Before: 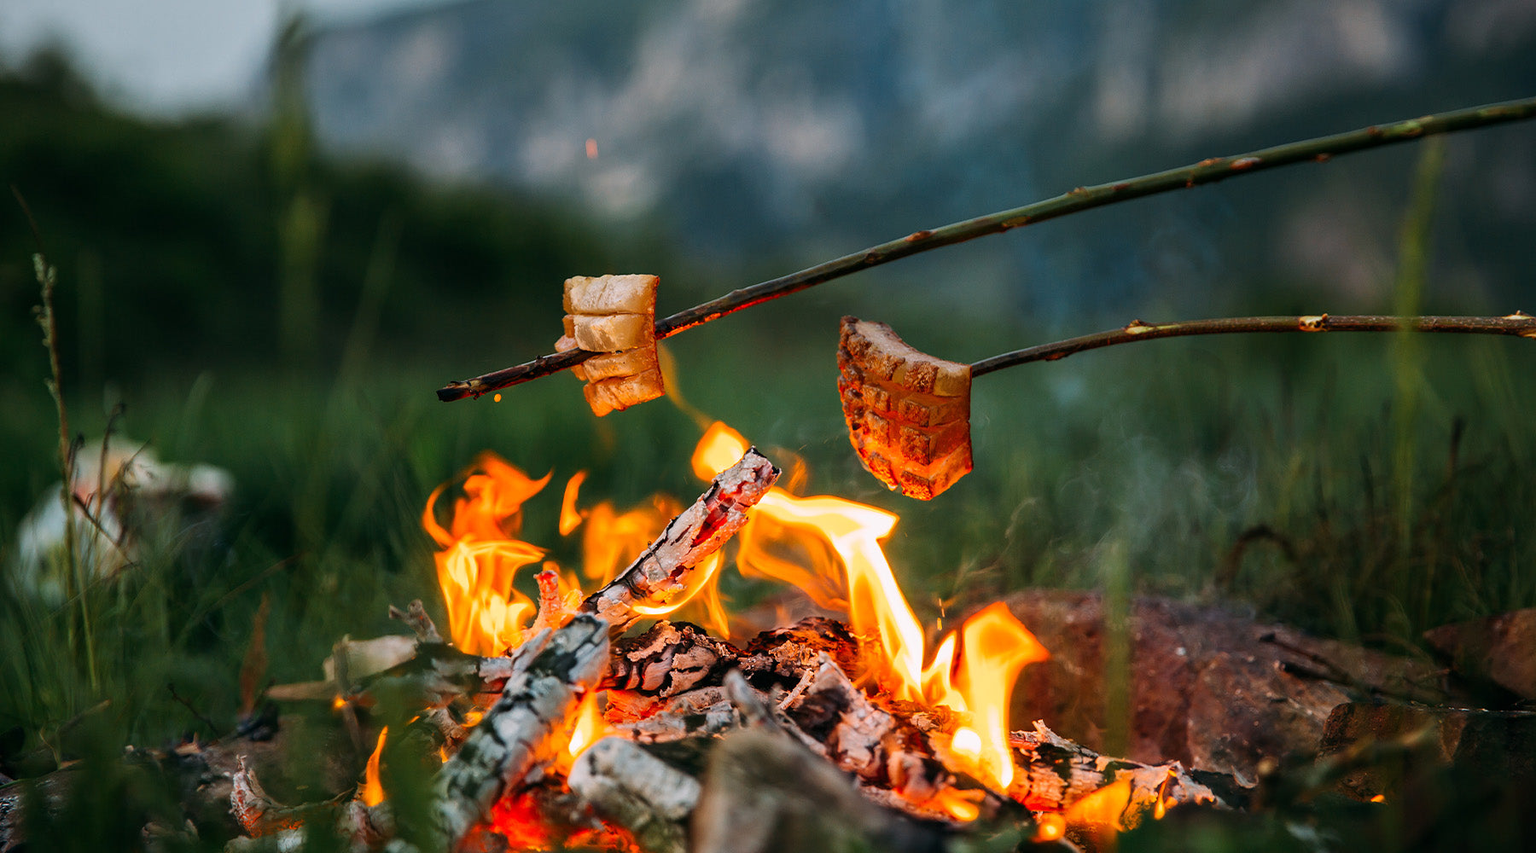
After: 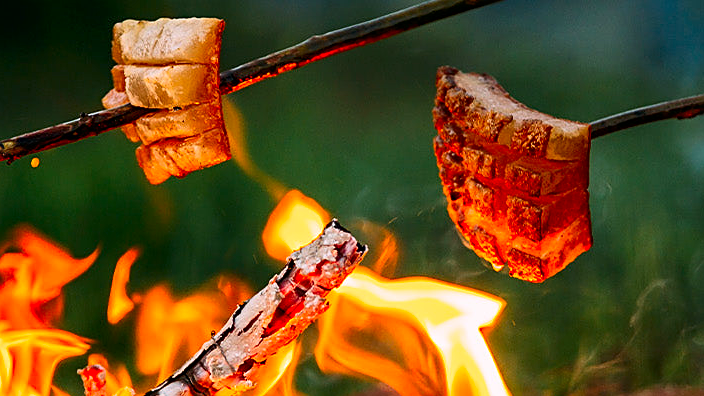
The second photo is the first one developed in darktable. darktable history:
crop: left 30.465%, top 30.45%, right 30.195%, bottom 29.903%
tone equalizer: -8 EV -0.563 EV, edges refinement/feathering 500, mask exposure compensation -1.57 EV, preserve details no
contrast brightness saturation: contrast 0.164, saturation 0.318
sharpen: amount 0.492
